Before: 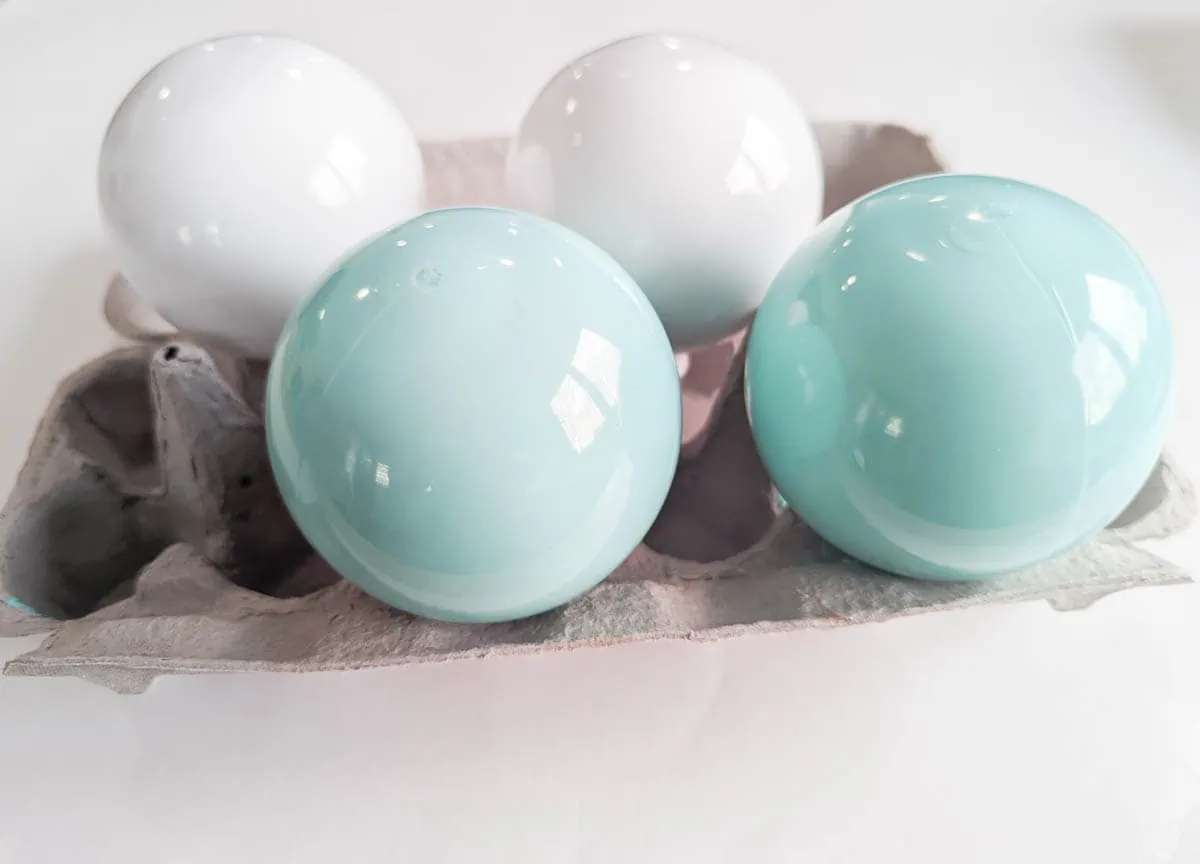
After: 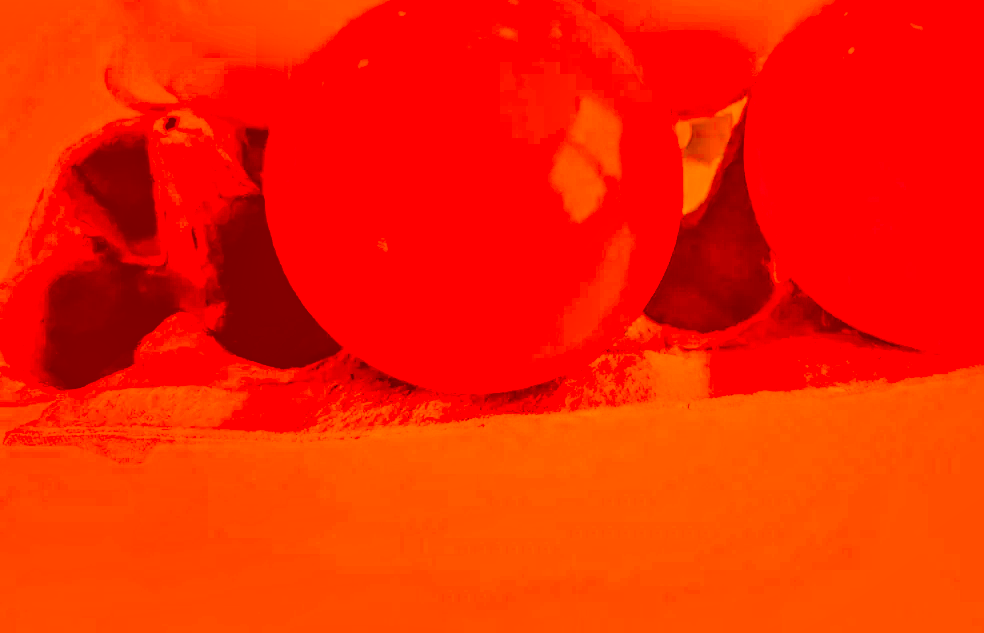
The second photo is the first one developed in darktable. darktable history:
crop: top 26.626%, right 17.943%
shadows and highlights: low approximation 0.01, soften with gaussian
local contrast: on, module defaults
tone equalizer: -8 EV -1.11 EV, -7 EV -1.05 EV, -6 EV -0.862 EV, -5 EV -0.557 EV, -3 EV 0.565 EV, -2 EV 0.889 EV, -1 EV 0.993 EV, +0 EV 1.08 EV
tone curve: curves: ch0 [(0, 0) (0.168, 0.142) (0.359, 0.44) (0.469, 0.544) (0.634, 0.722) (0.858, 0.903) (1, 0.968)]; ch1 [(0, 0) (0.437, 0.453) (0.472, 0.47) (0.502, 0.502) (0.54, 0.534) (0.57, 0.592) (0.618, 0.66) (0.699, 0.749) (0.859, 0.919) (1, 1)]; ch2 [(0, 0) (0.33, 0.301) (0.421, 0.443) (0.476, 0.498) (0.505, 0.503) (0.547, 0.557) (0.586, 0.634) (0.608, 0.676) (1, 1)], preserve colors none
exposure: black level correction 0.007, compensate highlight preservation false
filmic rgb: black relative exposure -5.02 EV, white relative exposure 3.99 EV, hardness 2.89, contrast 1.297, highlights saturation mix -10.36%, color science v6 (2022), iterations of high-quality reconstruction 0
color correction: highlights a* -39.21, highlights b* -39.64, shadows a* -39.53, shadows b* -39.39, saturation -2.94
